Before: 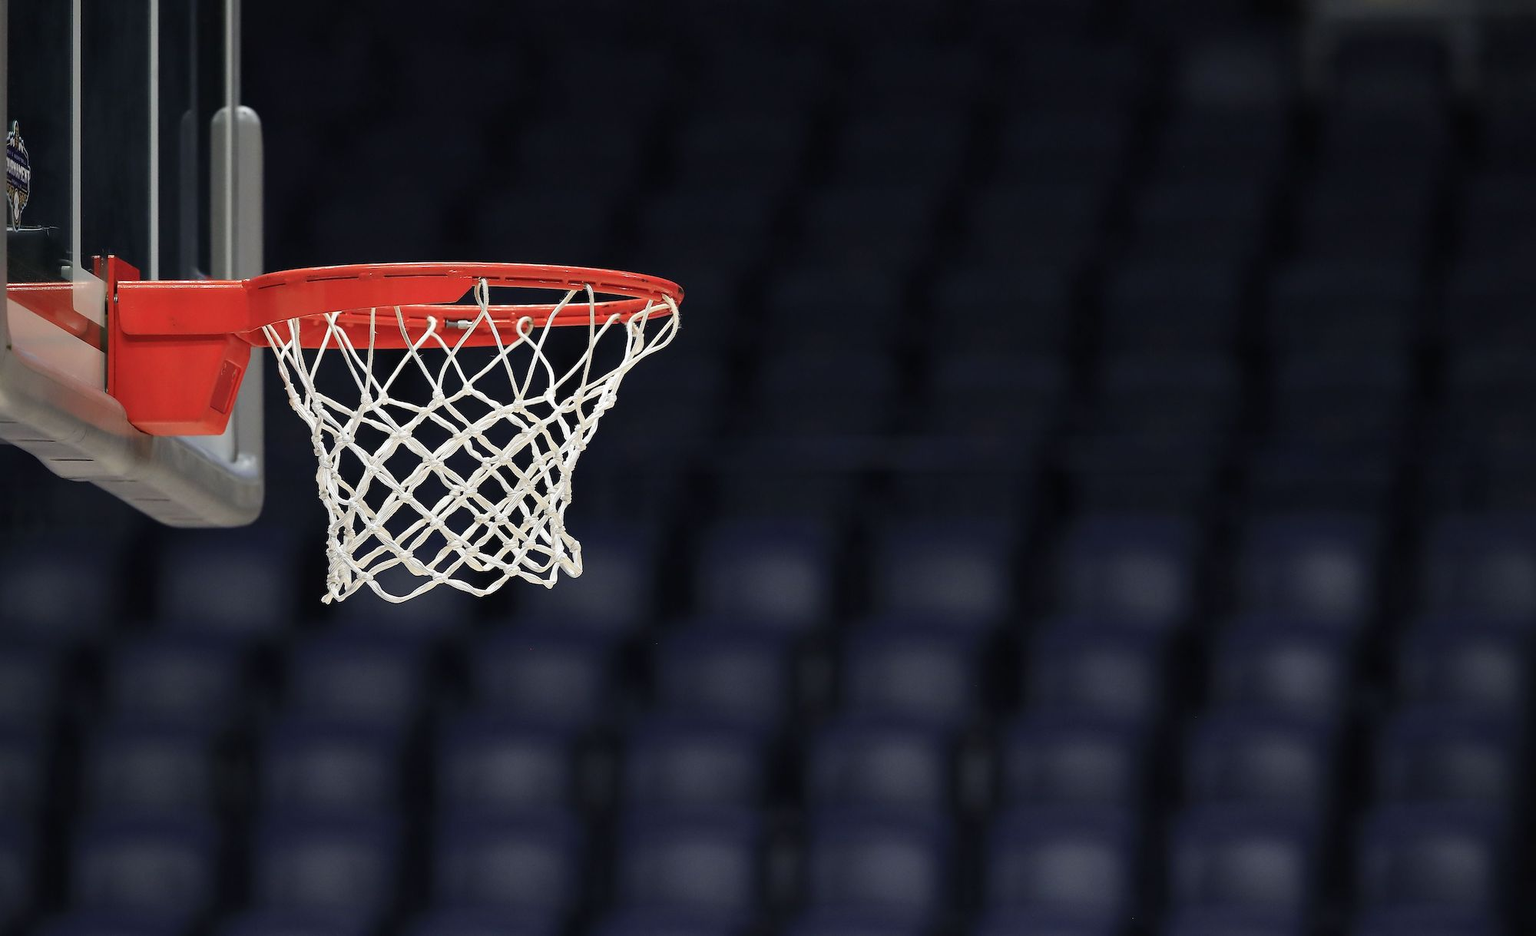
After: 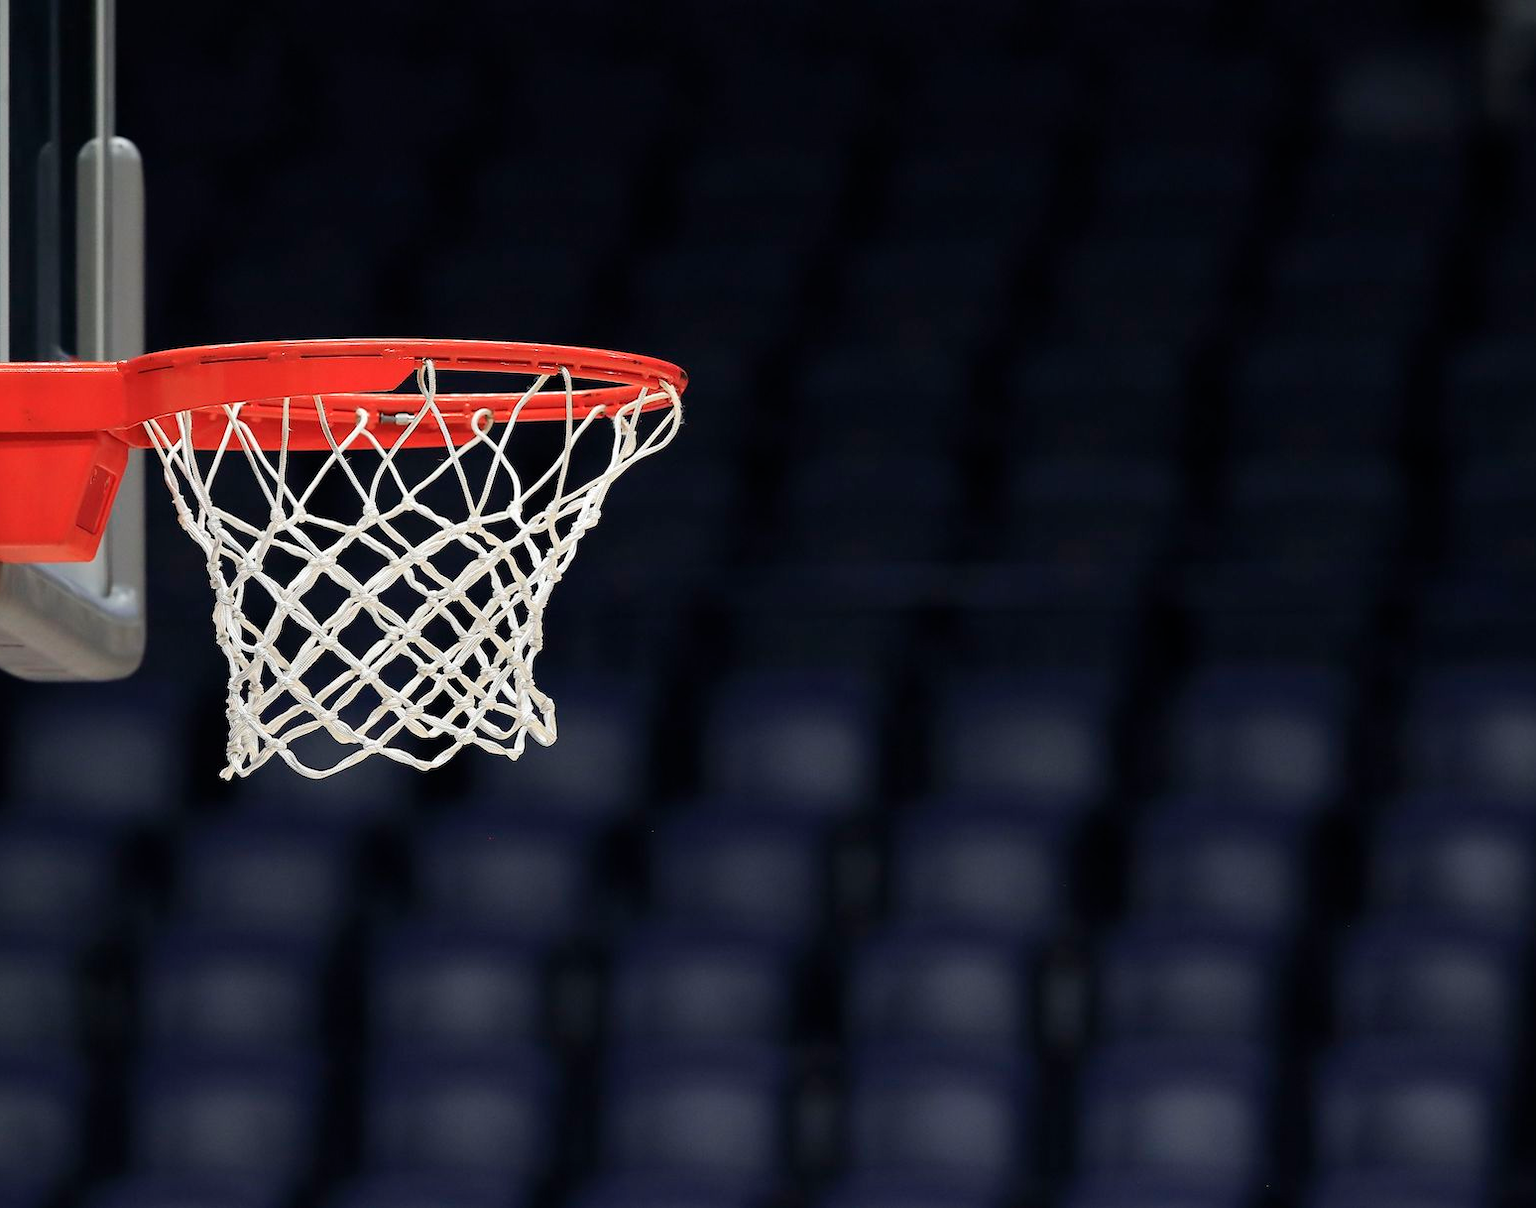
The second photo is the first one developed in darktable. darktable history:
crop: left 9.88%, right 12.664%
